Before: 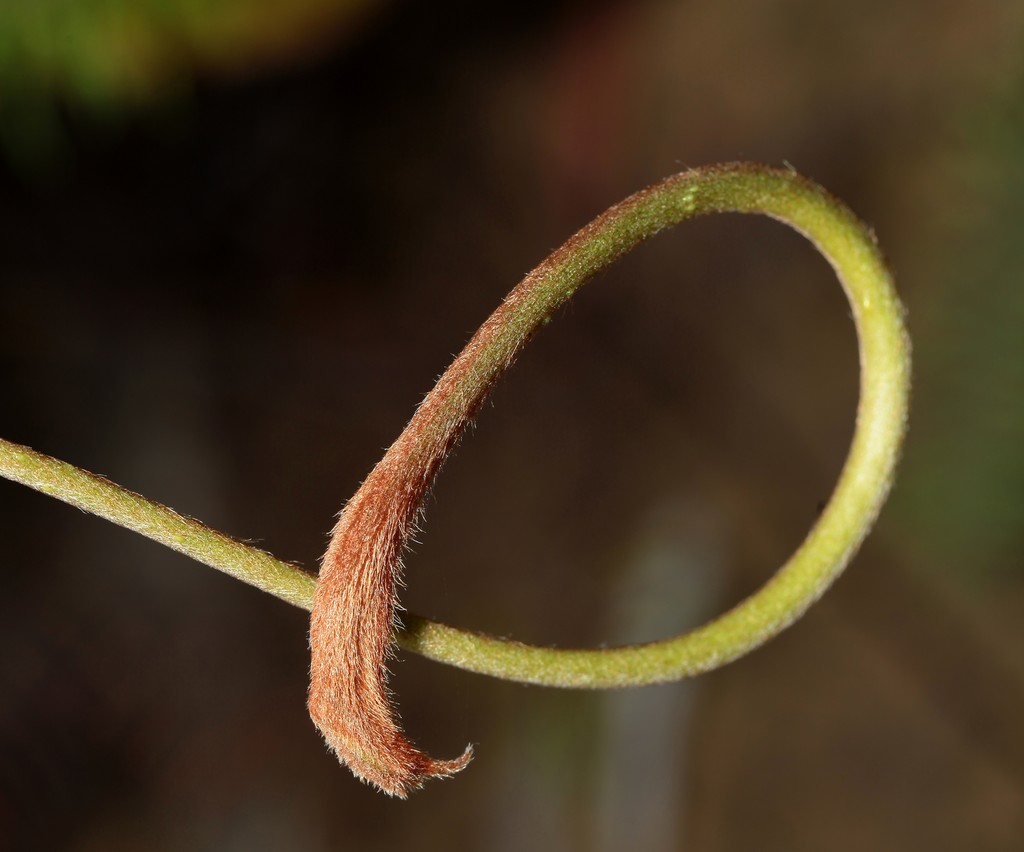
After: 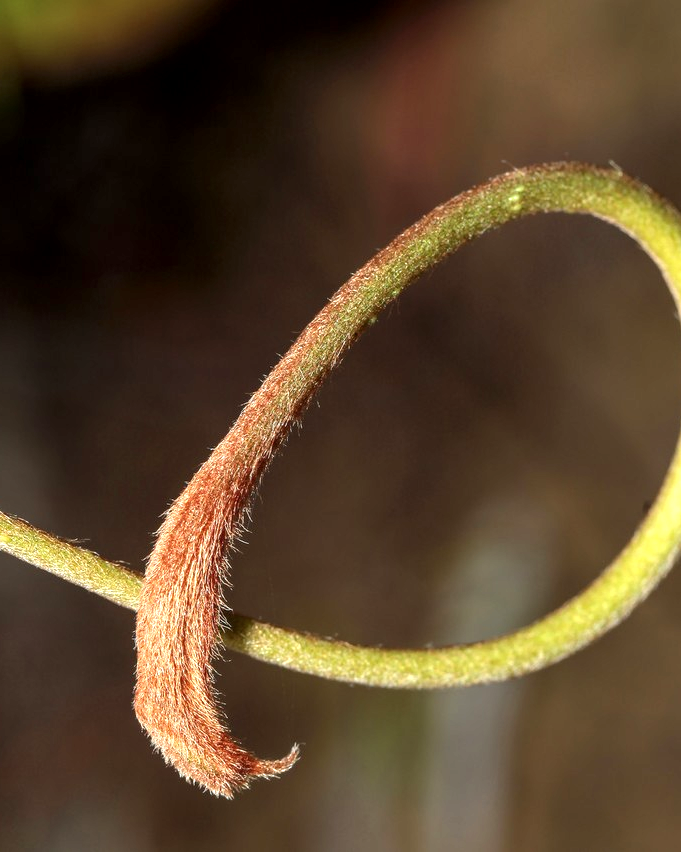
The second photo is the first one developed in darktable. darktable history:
exposure: black level correction 0, exposure 0.686 EV, compensate exposure bias true, compensate highlight preservation false
crop: left 17.034%, right 16.424%
local contrast: detail 130%
